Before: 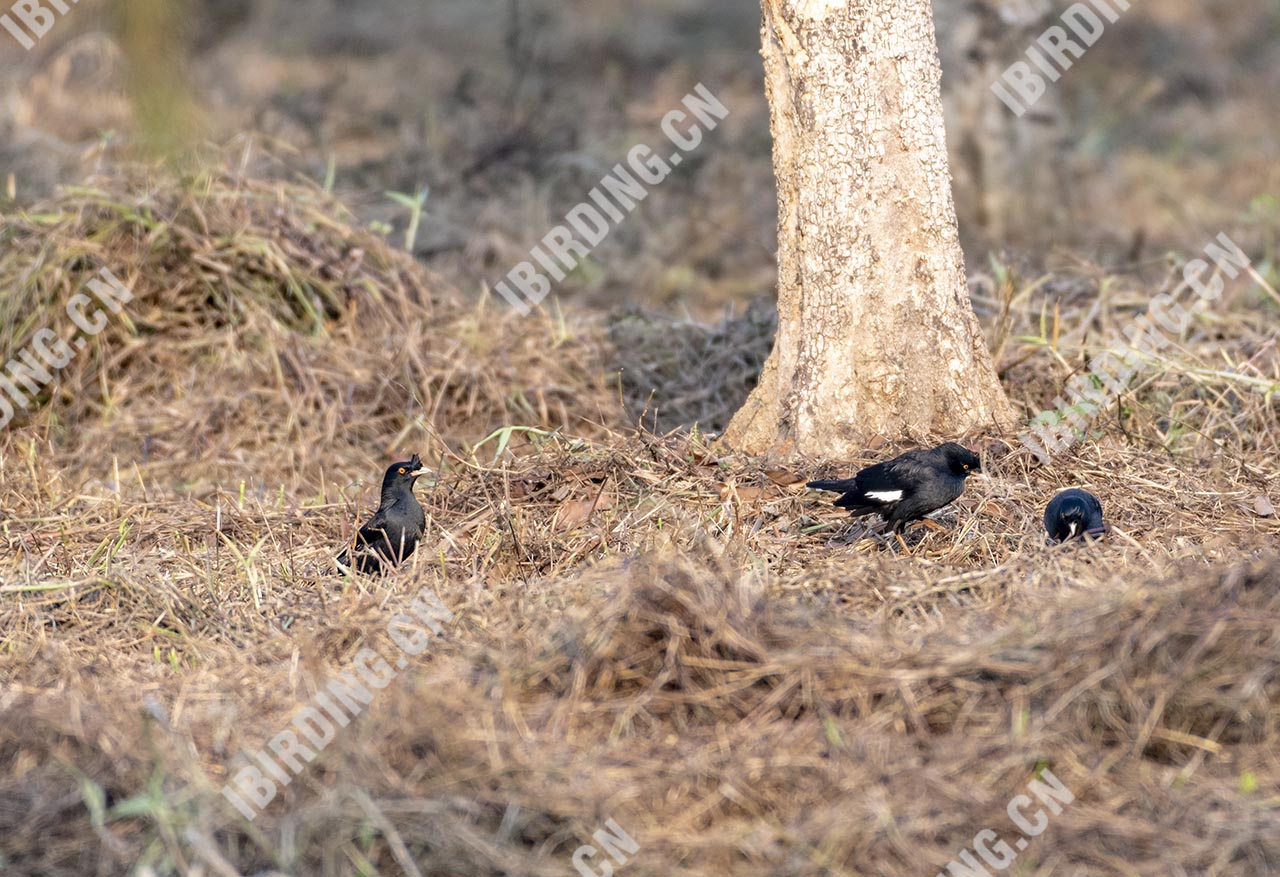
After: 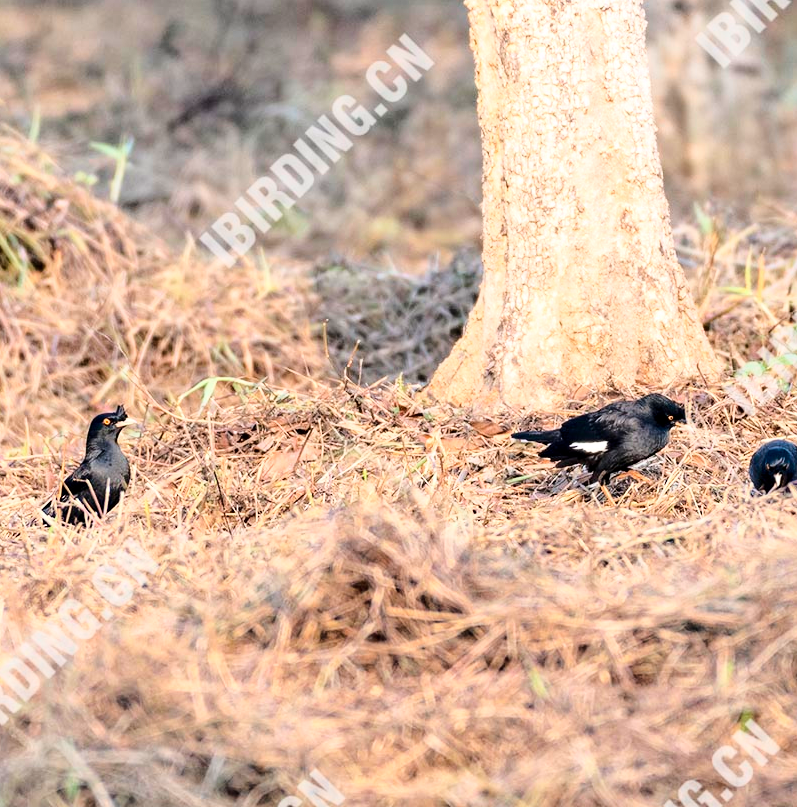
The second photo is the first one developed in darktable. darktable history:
base curve: curves: ch0 [(0, 0) (0.028, 0.03) (0.121, 0.232) (0.46, 0.748) (0.859, 0.968) (1, 1)]
crop and rotate: left 23.052%, top 5.645%, right 14.668%, bottom 2.286%
